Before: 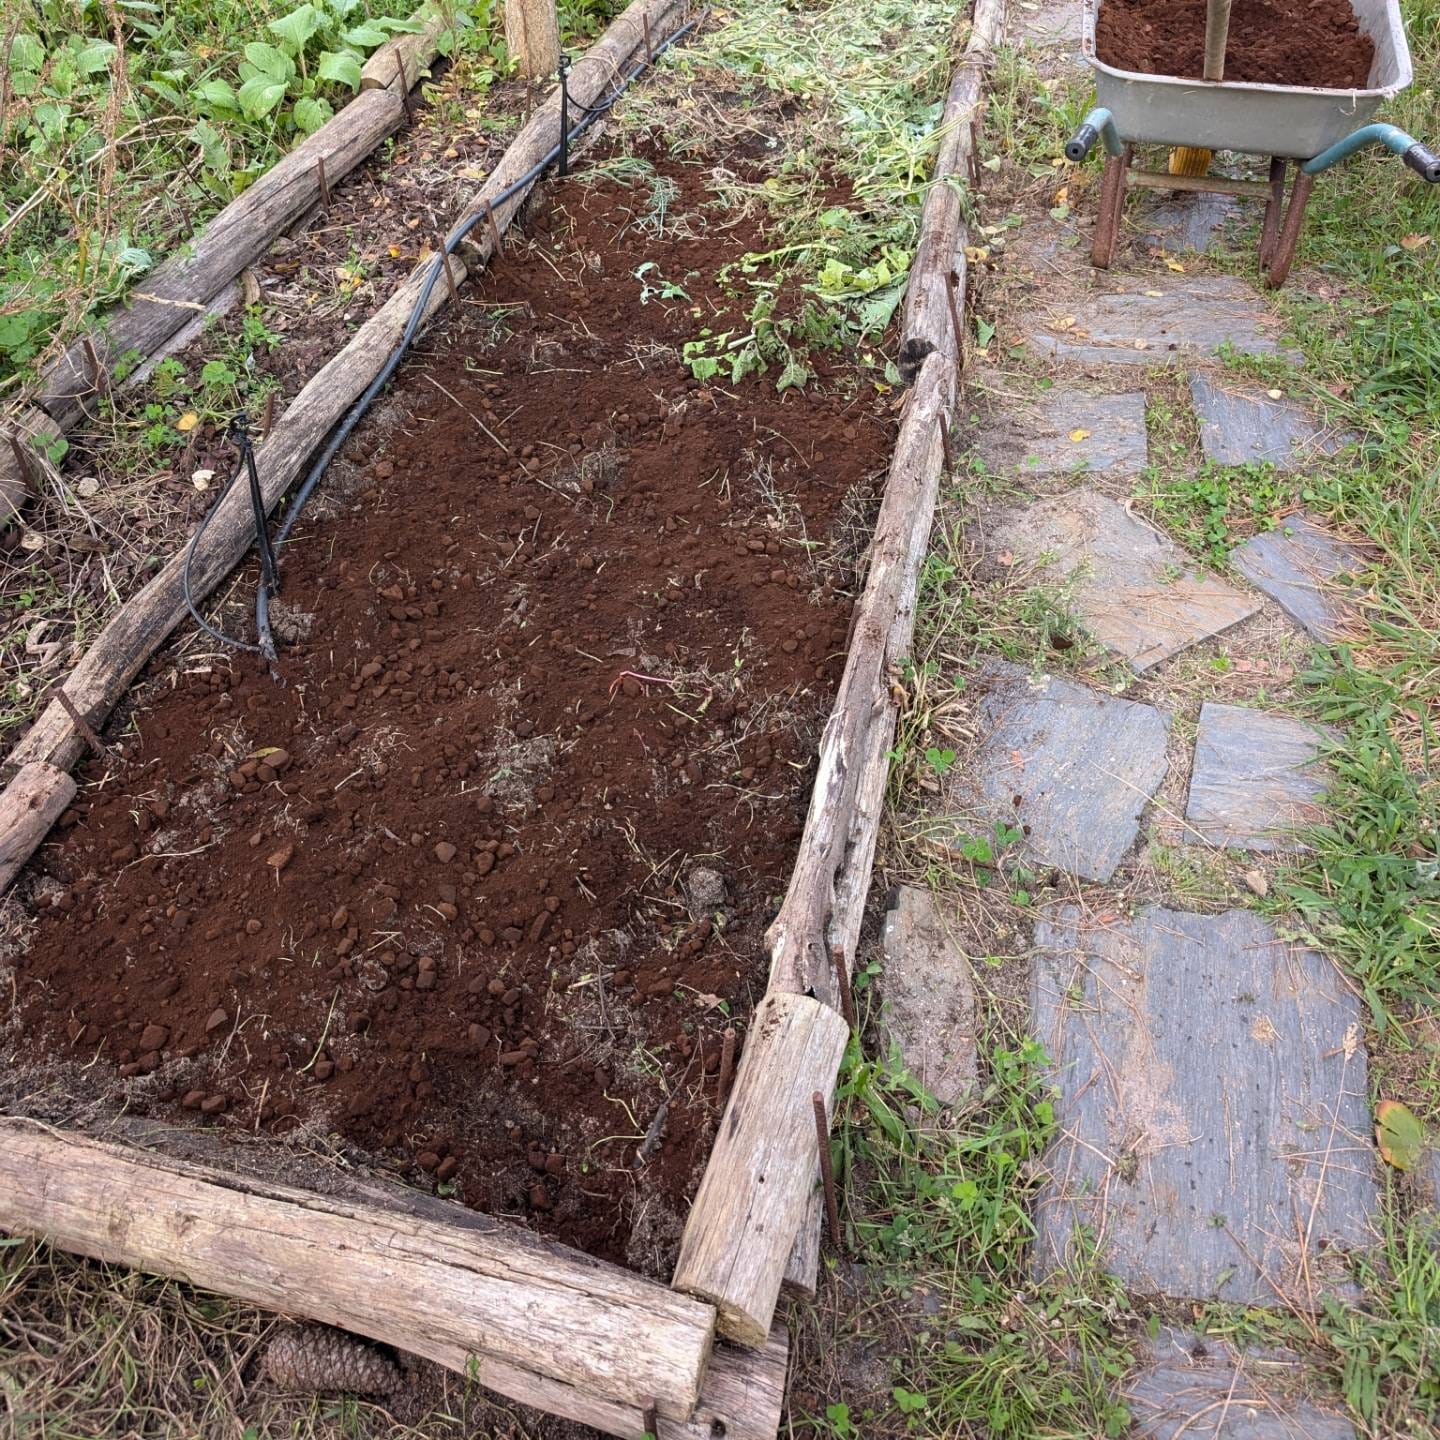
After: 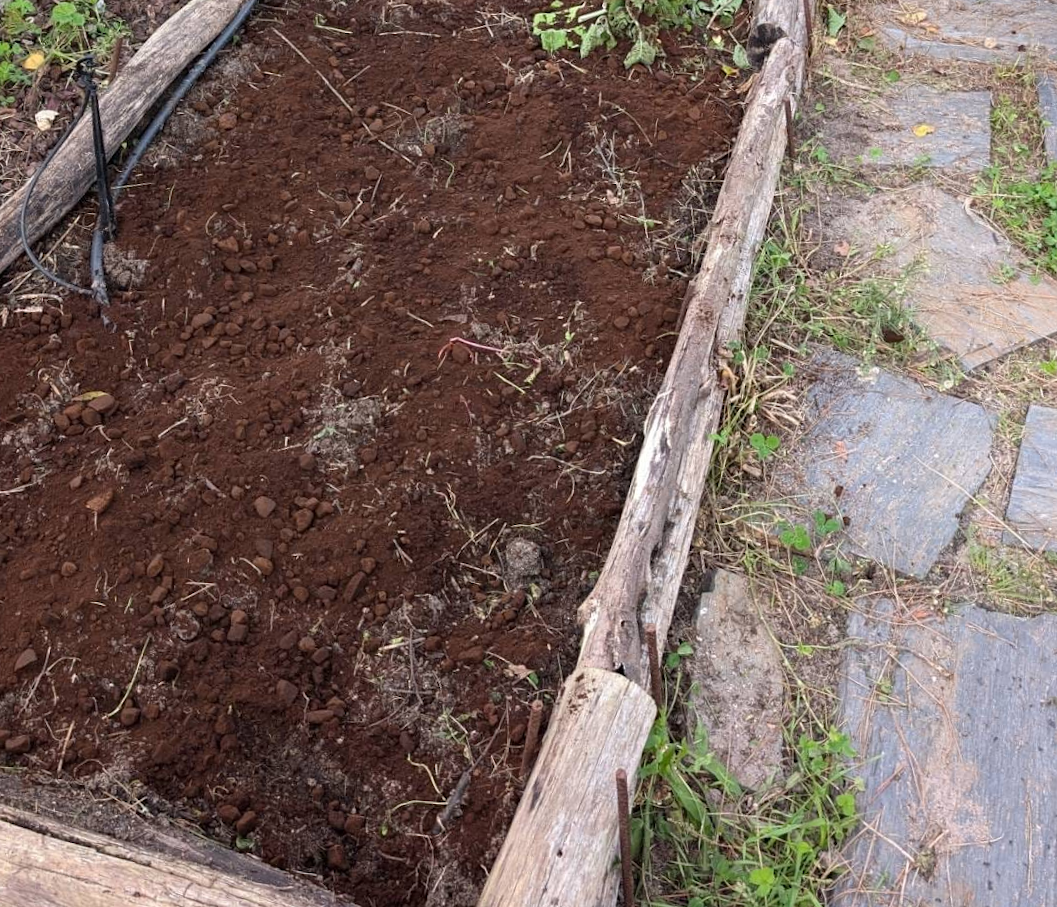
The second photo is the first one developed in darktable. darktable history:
crop and rotate: angle -3.58°, left 9.77%, top 21.165%, right 12.319%, bottom 12.014%
